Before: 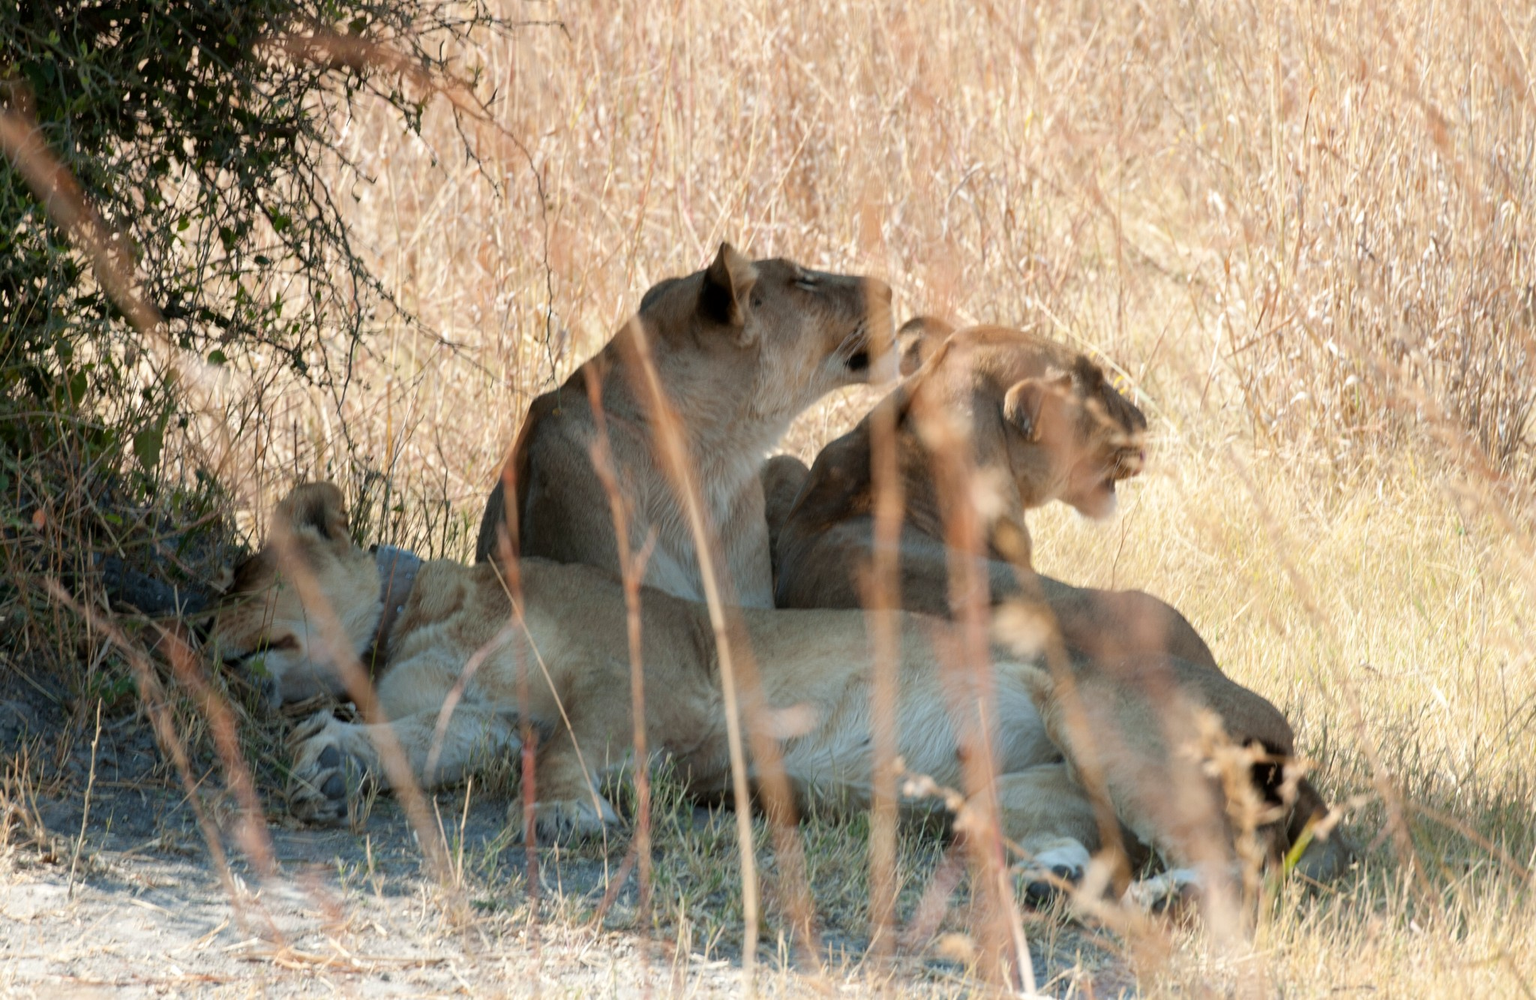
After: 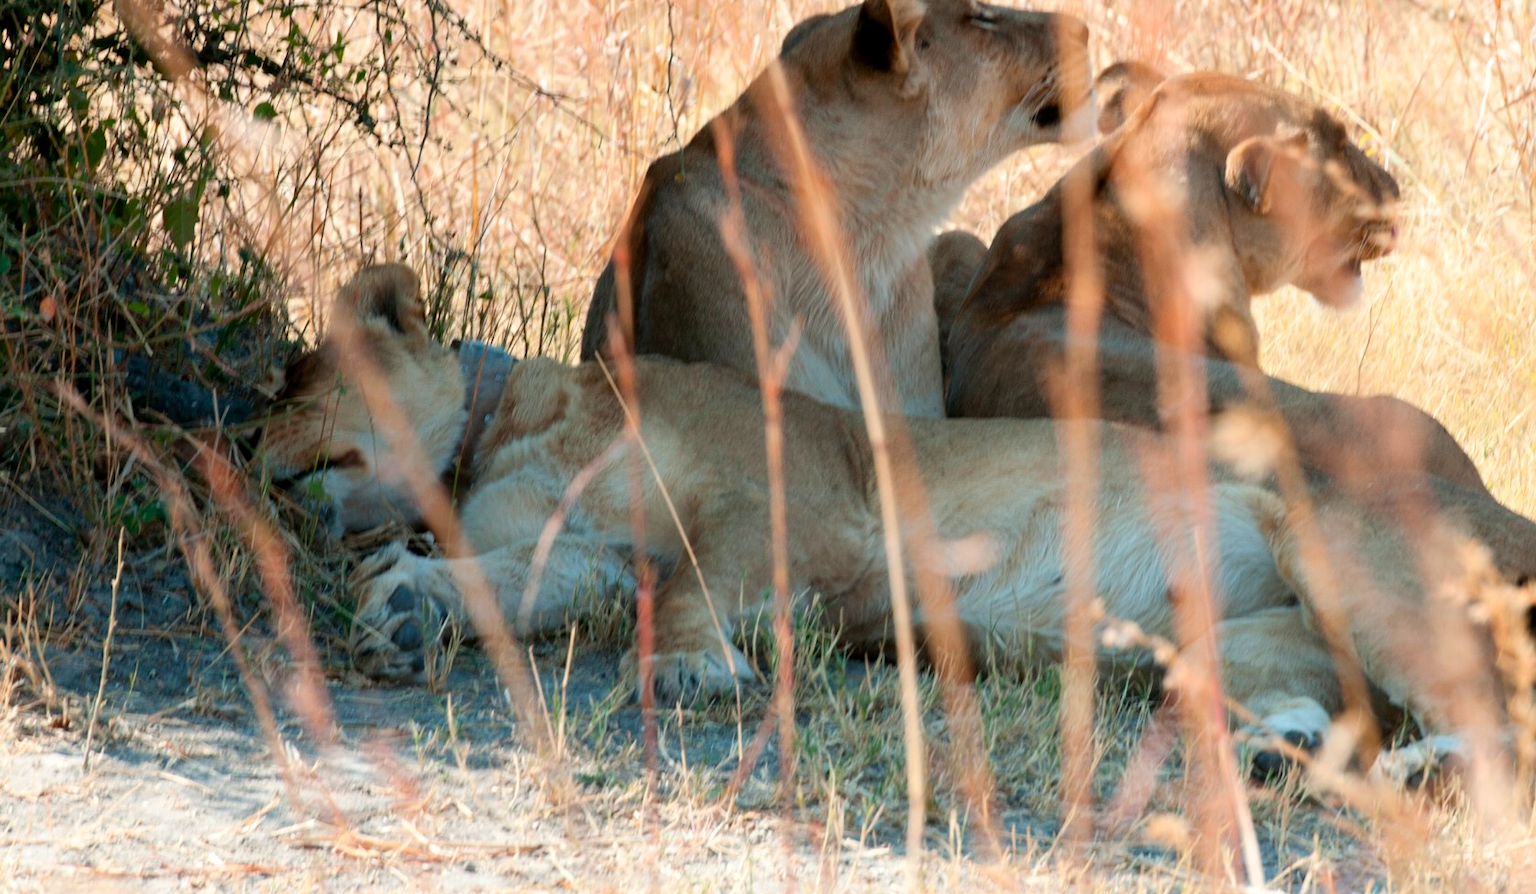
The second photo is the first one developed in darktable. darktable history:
contrast brightness saturation: contrast 0.095, brightness 0.04, saturation 0.094
crop: top 26.681%, right 18.041%
